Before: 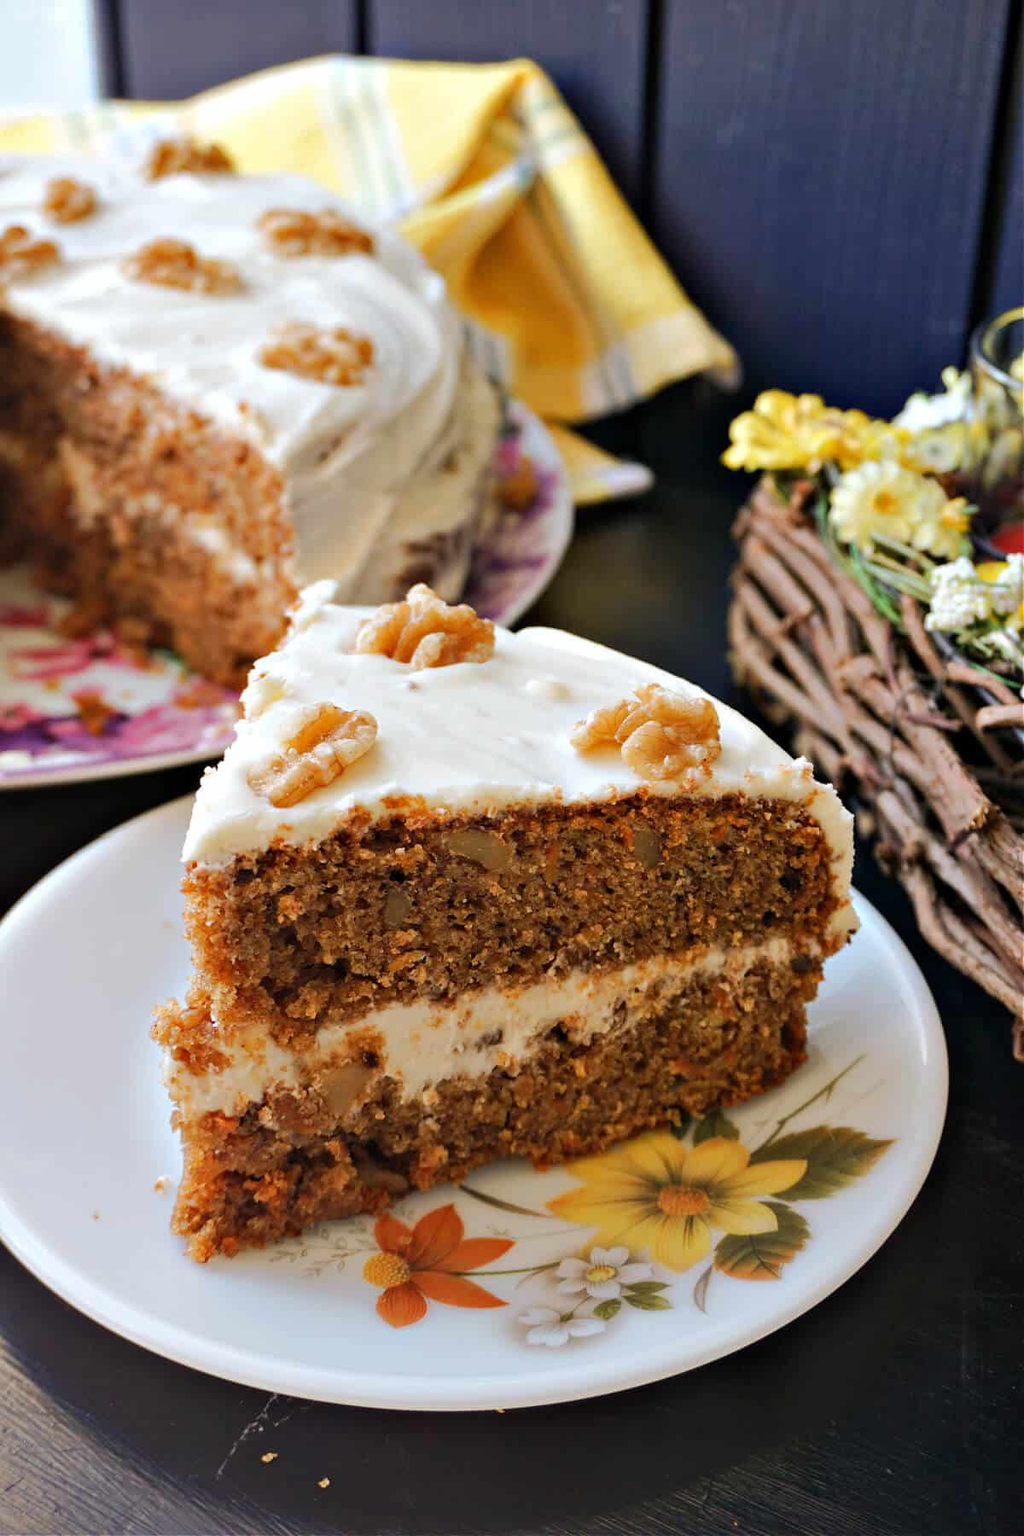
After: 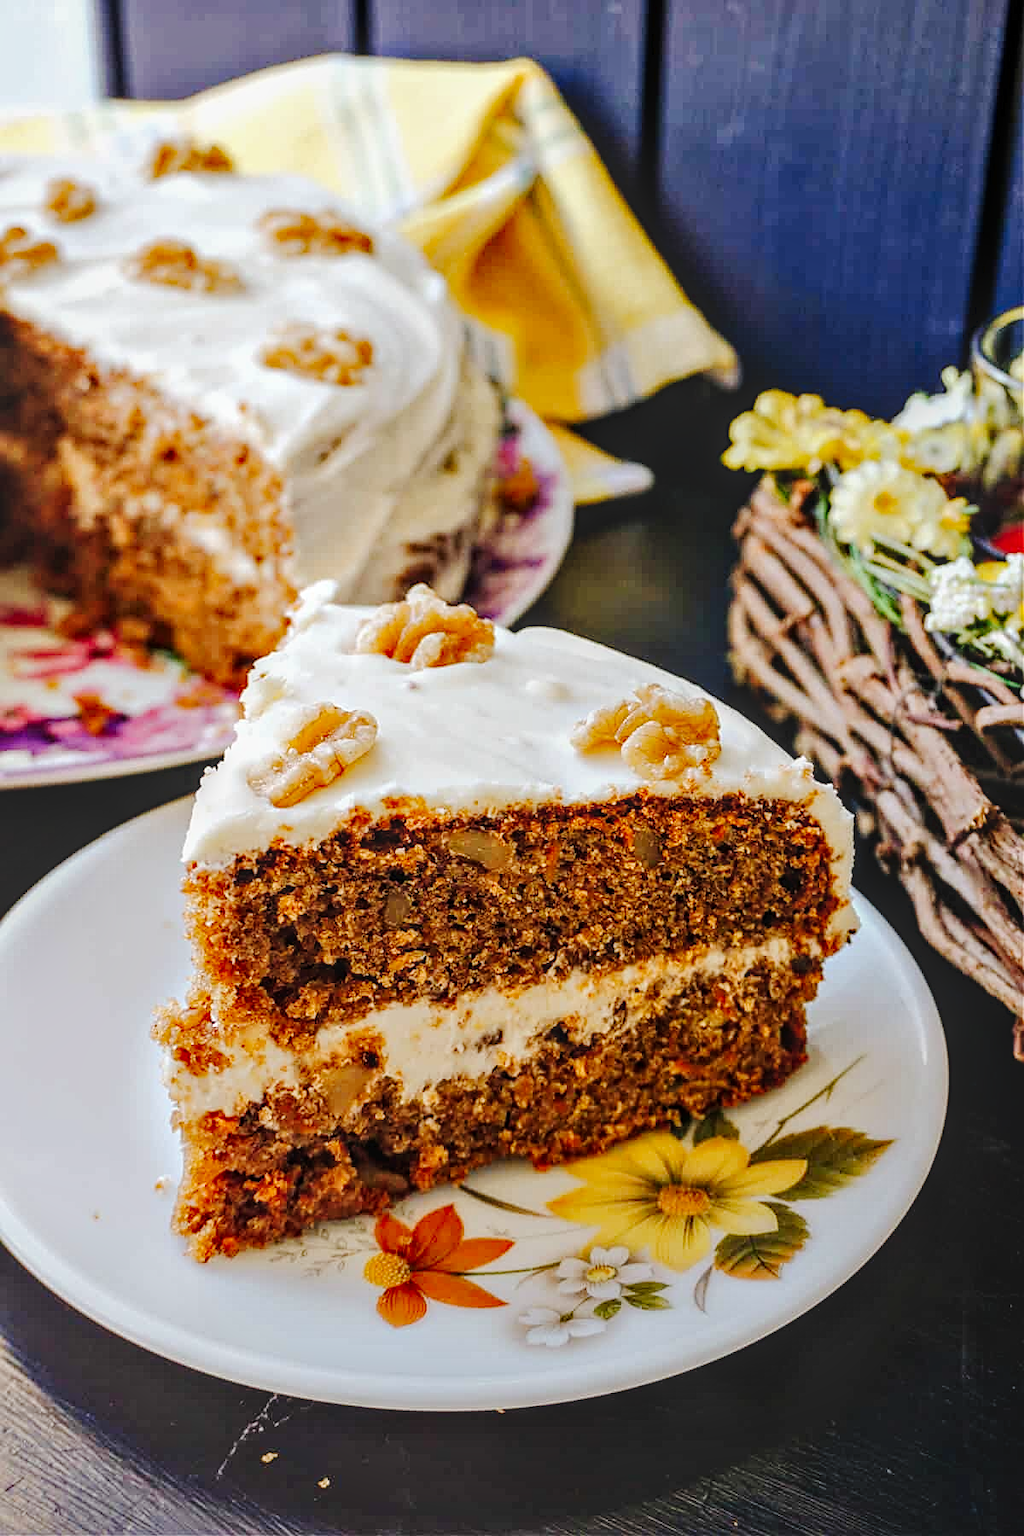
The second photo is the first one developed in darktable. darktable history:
sharpen: on, module defaults
local contrast: highlights 0%, shadows 0%, detail 133%
tone curve: curves: ch0 [(0, 0) (0.003, 0.019) (0.011, 0.021) (0.025, 0.023) (0.044, 0.026) (0.069, 0.037) (0.1, 0.059) (0.136, 0.088) (0.177, 0.138) (0.224, 0.199) (0.277, 0.279) (0.335, 0.376) (0.399, 0.481) (0.468, 0.581) (0.543, 0.658) (0.623, 0.735) (0.709, 0.8) (0.801, 0.861) (0.898, 0.928) (1, 1)], preserve colors none
